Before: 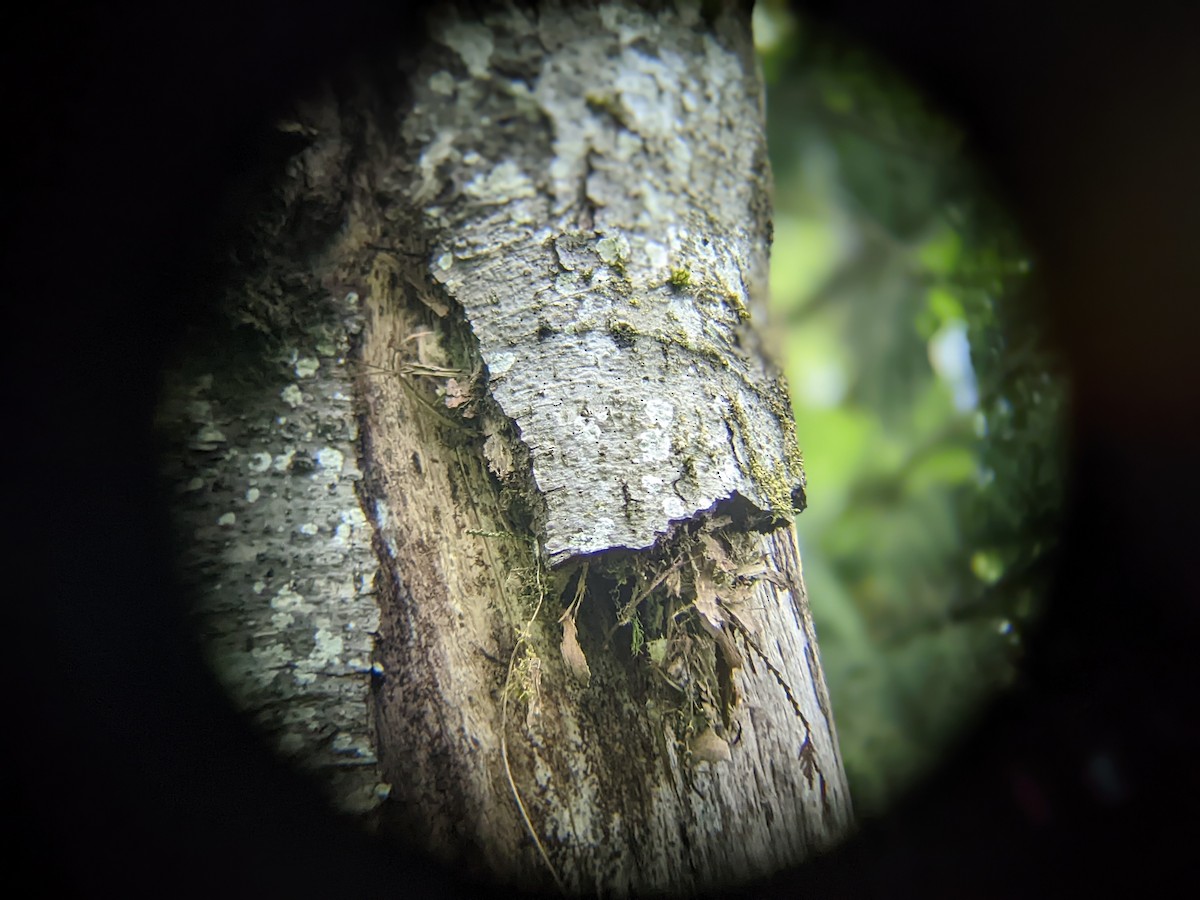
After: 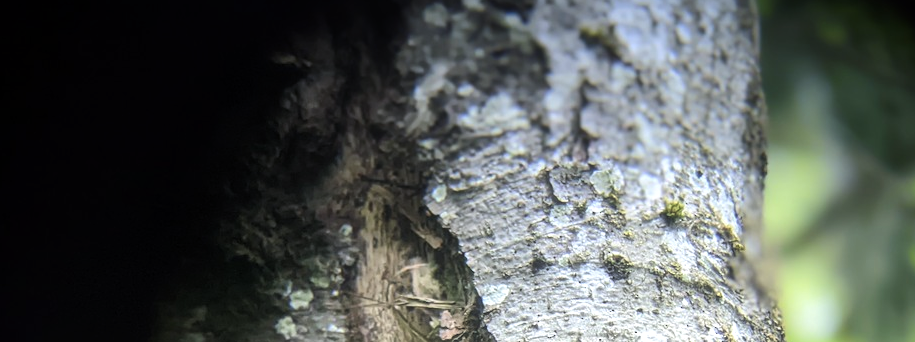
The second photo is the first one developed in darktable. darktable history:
haze removal: strength -0.1, adaptive false
tone equalizer: -8 EV -0.417 EV, -7 EV -0.389 EV, -6 EV -0.333 EV, -5 EV -0.222 EV, -3 EV 0.222 EV, -2 EV 0.333 EV, -1 EV 0.389 EV, +0 EV 0.417 EV, edges refinement/feathering 500, mask exposure compensation -1.57 EV, preserve details no
graduated density: hue 238.83°, saturation 50%
crop: left 0.579%, top 7.627%, right 23.167%, bottom 54.275%
